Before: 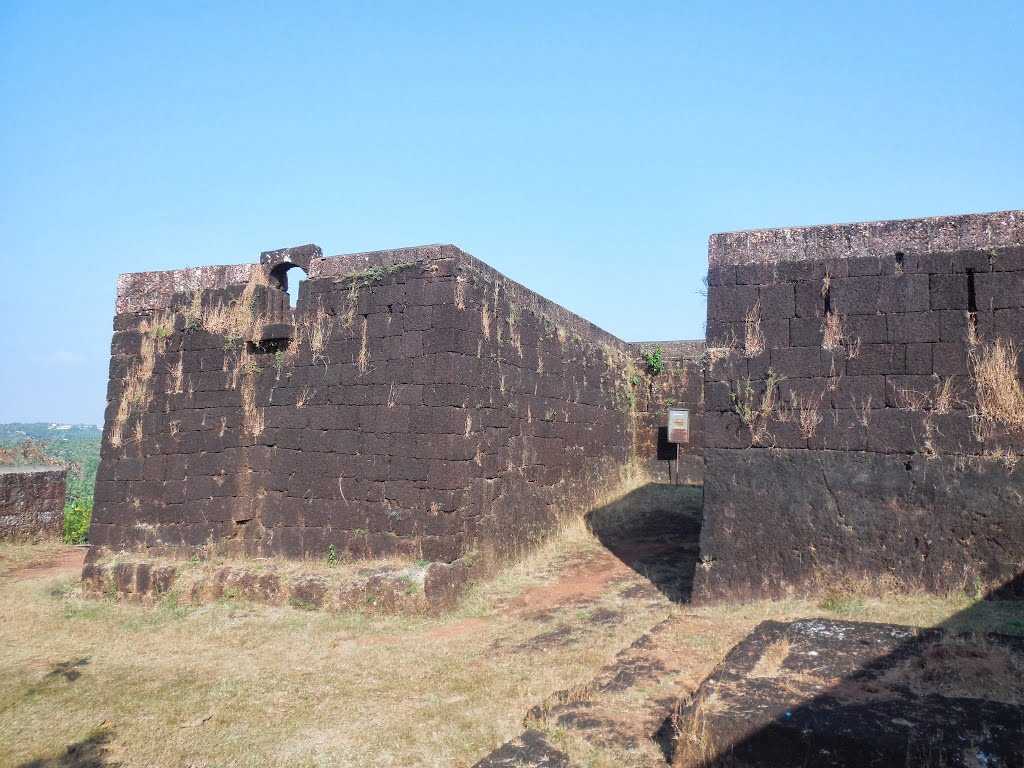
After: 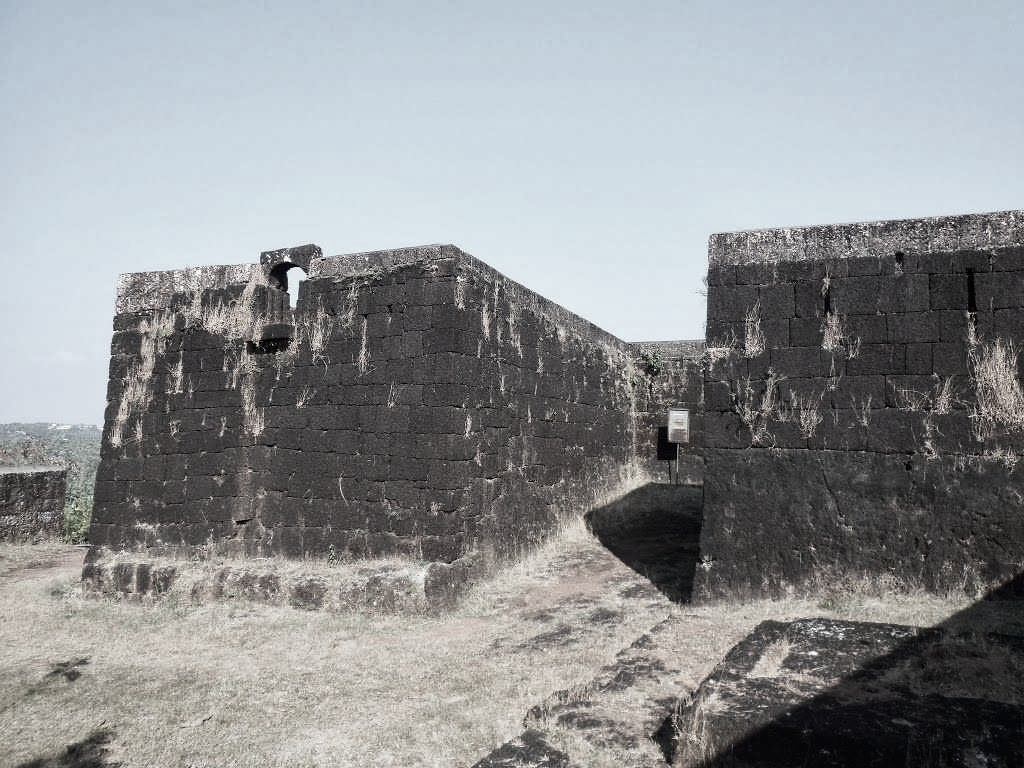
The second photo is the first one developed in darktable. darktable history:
color correction: saturation 0.2
contrast brightness saturation: contrast 0.19, brightness -0.11, saturation 0.21
